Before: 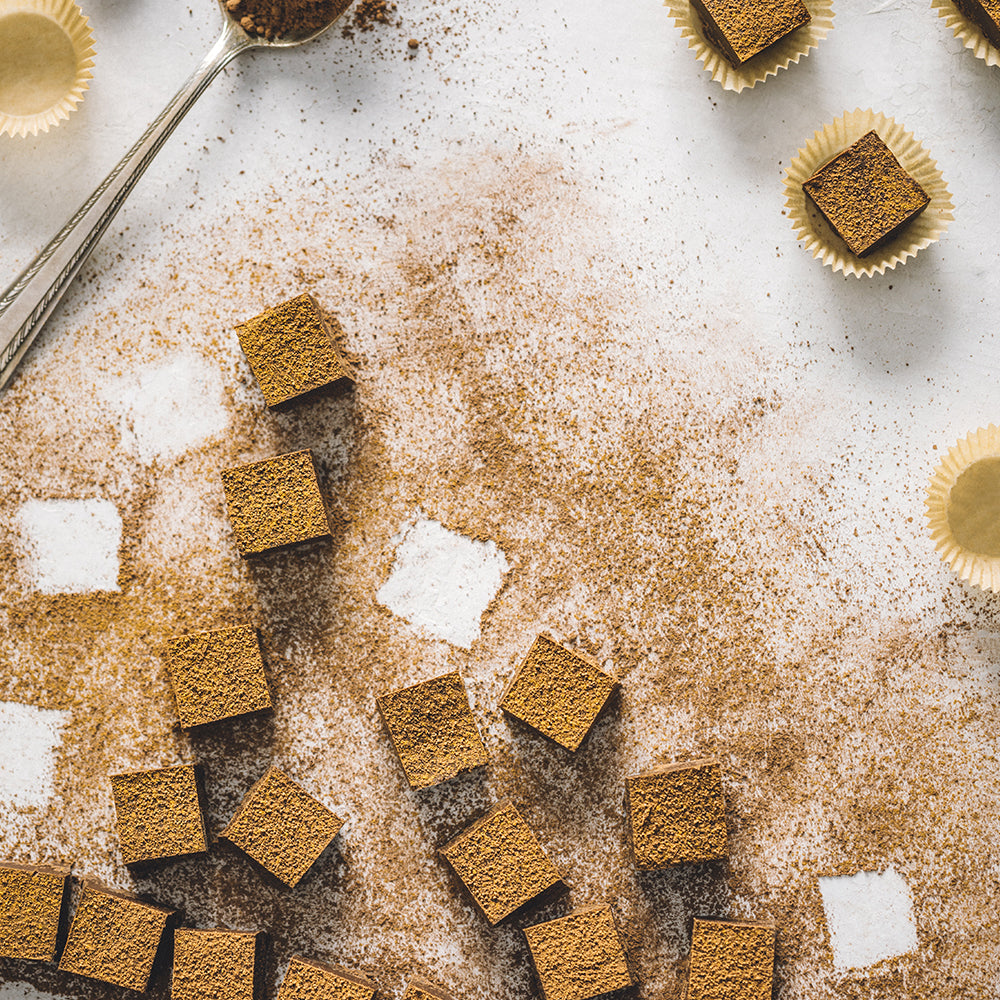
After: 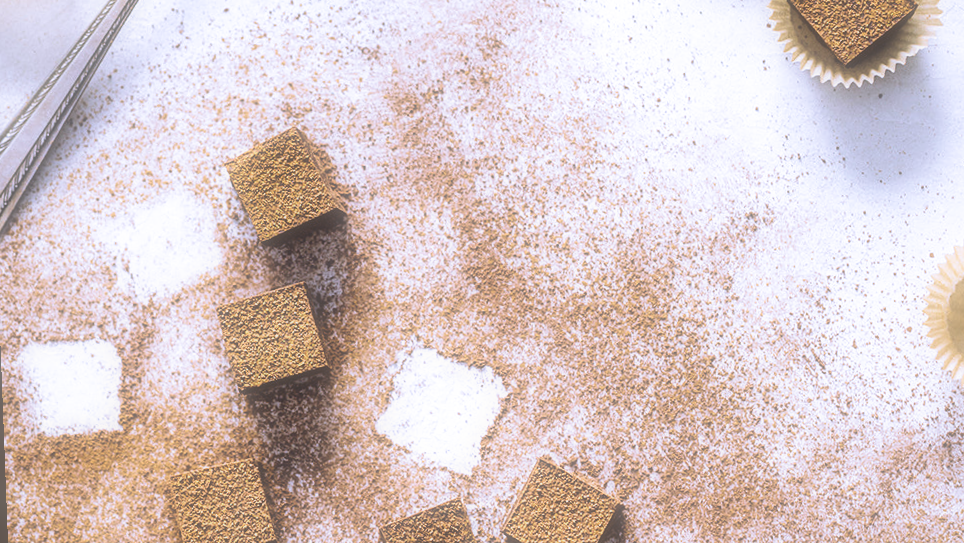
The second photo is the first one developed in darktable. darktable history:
crop: left 1.744%, top 19.225%, right 5.069%, bottom 28.357%
velvia: on, module defaults
color calibration: illuminant as shot in camera, x 0.379, y 0.396, temperature 4138.76 K
rotate and perspective: rotation -2.22°, lens shift (horizontal) -0.022, automatic cropping off
exposure: black level correction 0, exposure 0.2 EV, compensate exposure bias true, compensate highlight preservation false
filmic rgb: black relative exposure -12.8 EV, white relative exposure 2.8 EV, threshold 3 EV, target black luminance 0%, hardness 8.54, latitude 70.41%, contrast 1.133, shadows ↔ highlights balance -0.395%, color science v4 (2020), enable highlight reconstruction true
soften: size 60.24%, saturation 65.46%, brightness 0.506 EV, mix 25.7%
